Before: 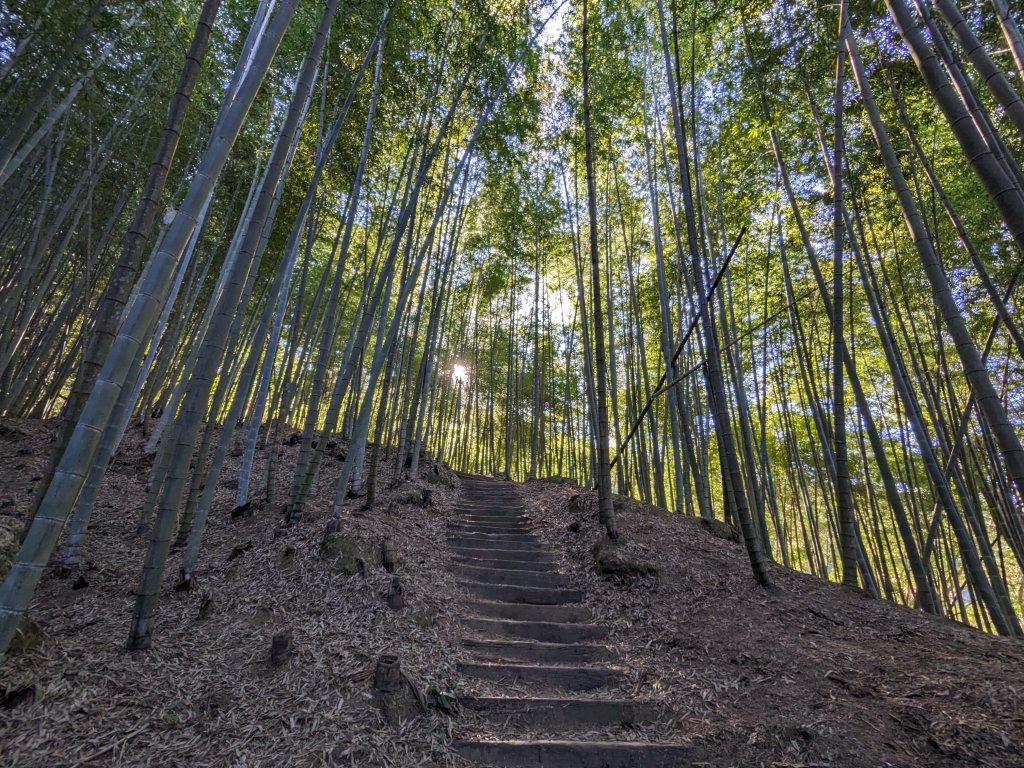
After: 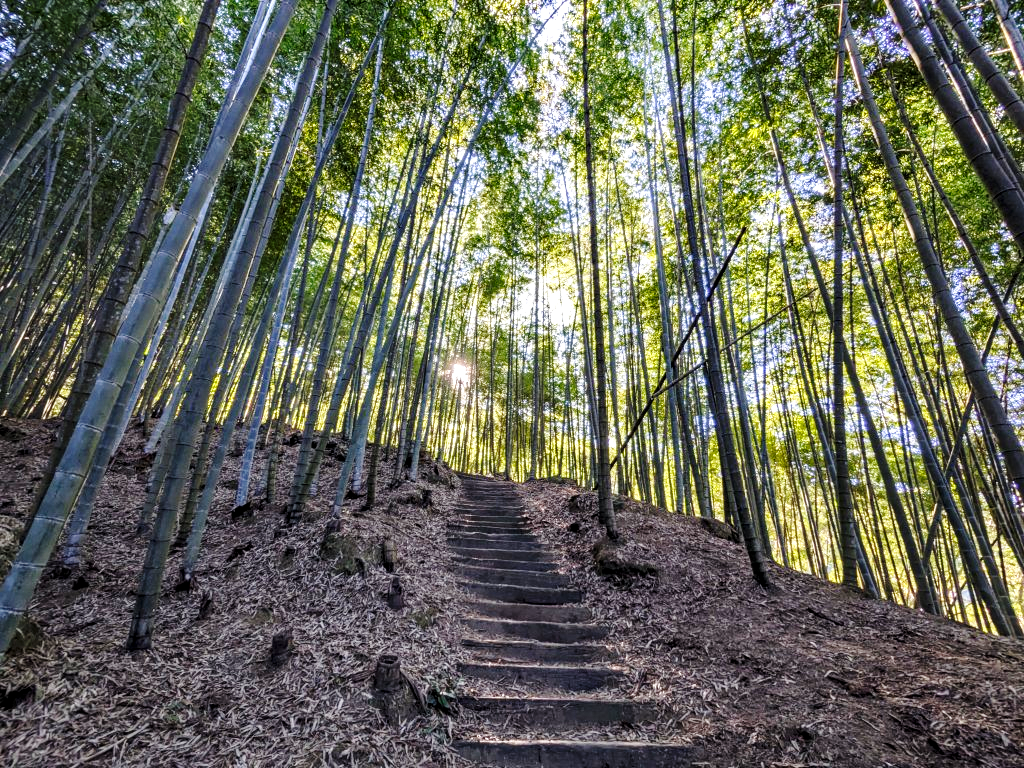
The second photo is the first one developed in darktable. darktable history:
base curve: curves: ch0 [(0, 0) (0.028, 0.03) (0.121, 0.232) (0.46, 0.748) (0.859, 0.968) (1, 1)], preserve colors none
local contrast: highlights 91%, shadows 79%
